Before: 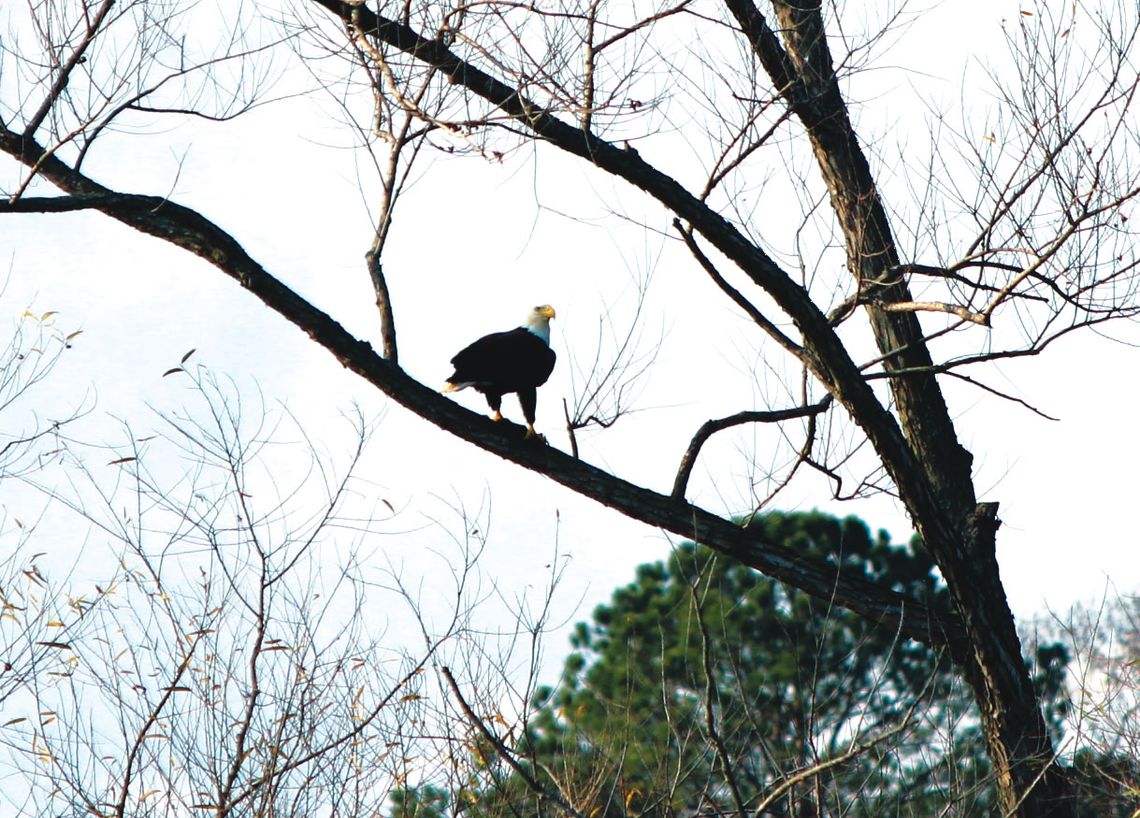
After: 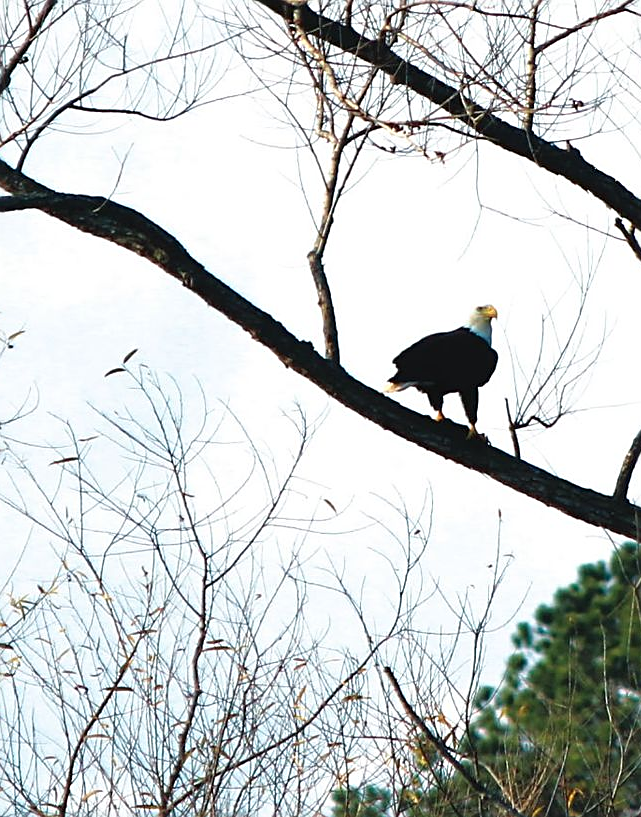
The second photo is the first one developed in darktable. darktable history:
crop: left 5.114%, right 38.589%
sharpen: on, module defaults
